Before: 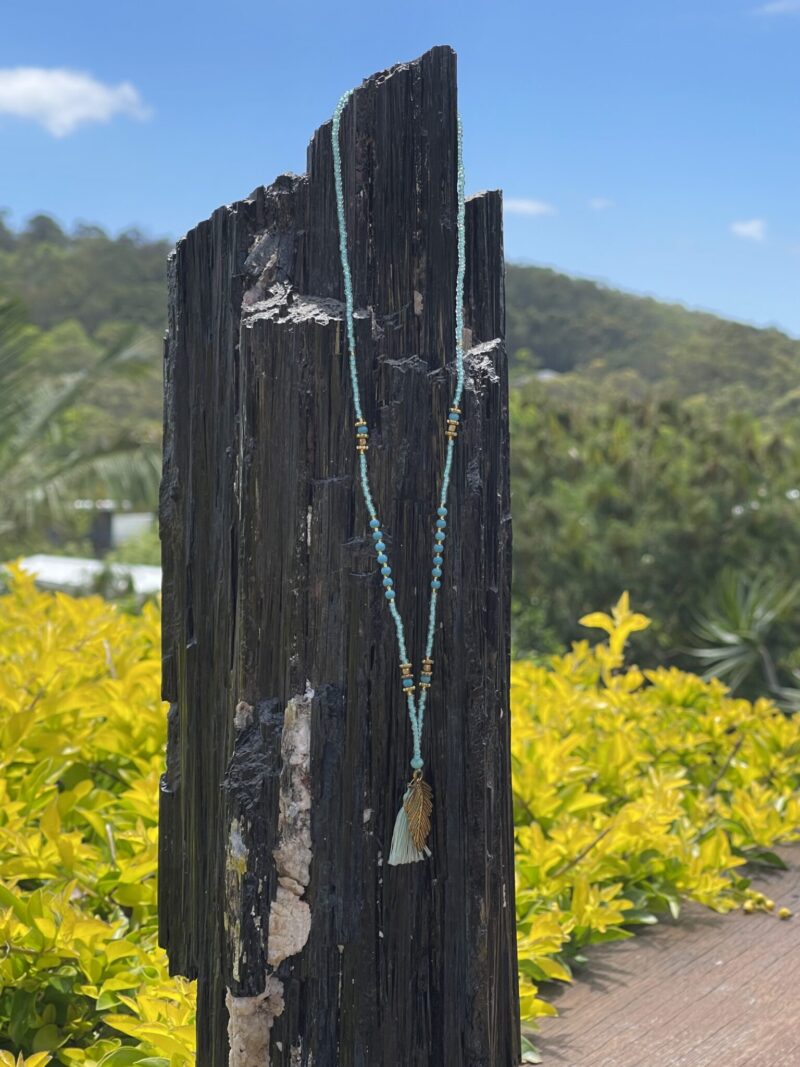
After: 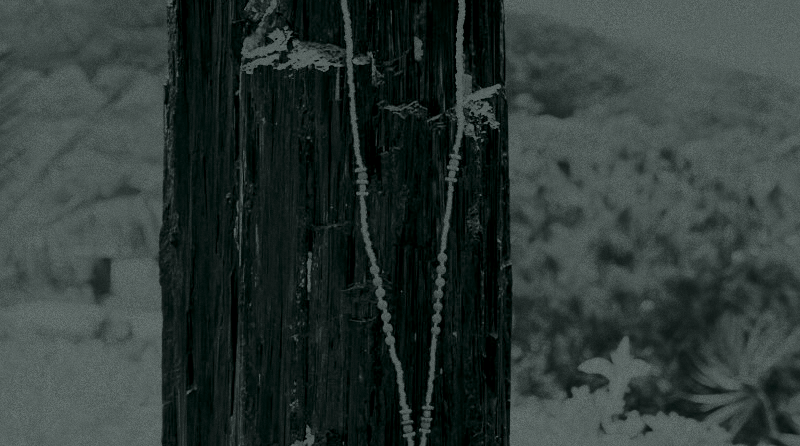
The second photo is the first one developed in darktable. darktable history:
exposure: black level correction 0, exposure 1 EV, compensate exposure bias true, compensate highlight preservation false
crop and rotate: top 23.84%, bottom 34.294%
contrast brightness saturation: contrast 0.39, brightness 0.53
colorize: hue 90°, saturation 19%, lightness 1.59%, version 1
color balance rgb: shadows lift › chroma 4.21%, shadows lift › hue 252.22°, highlights gain › chroma 1.36%, highlights gain › hue 50.24°, perceptual saturation grading › mid-tones 6.33%, perceptual saturation grading › shadows 72.44%, perceptual brilliance grading › highlights 11.59%, contrast 5.05%
color calibration: output R [0.948, 0.091, -0.04, 0], output G [-0.3, 1.384, -0.085, 0], output B [-0.108, 0.061, 1.08, 0], illuminant as shot in camera, x 0.484, y 0.43, temperature 2405.29 K
grain: coarseness 0.47 ISO
